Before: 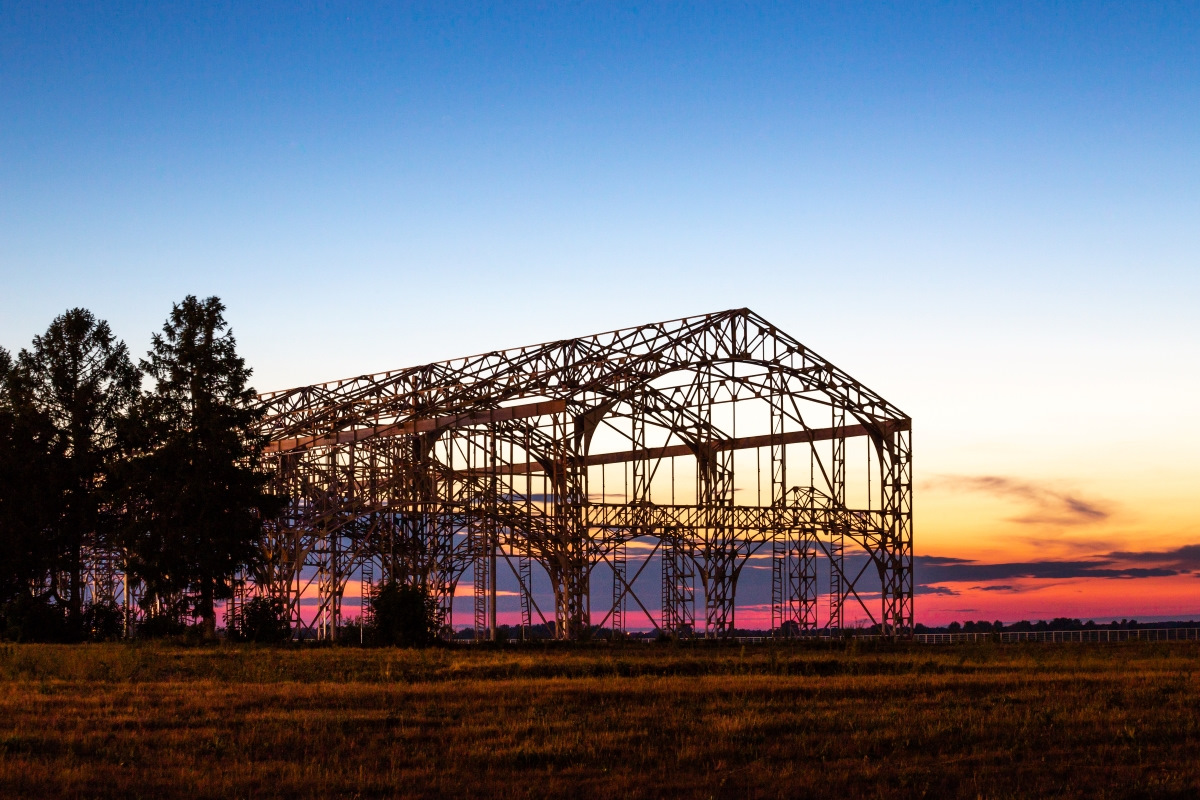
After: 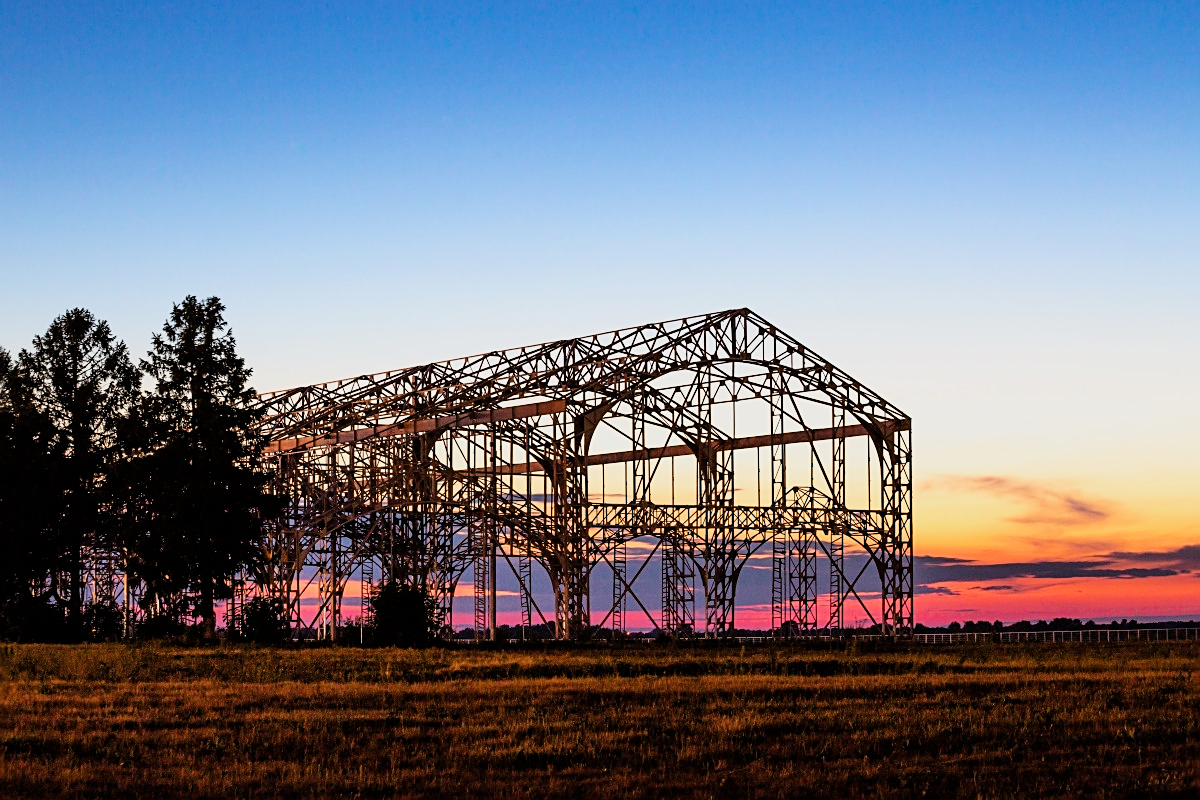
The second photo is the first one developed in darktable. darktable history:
filmic rgb: black relative exposure -7.65 EV, white relative exposure 4.56 EV, threshold 5.96 EV, hardness 3.61, color science v6 (2022), enable highlight reconstruction true
exposure: exposure 0.67 EV, compensate highlight preservation false
sharpen: on, module defaults
